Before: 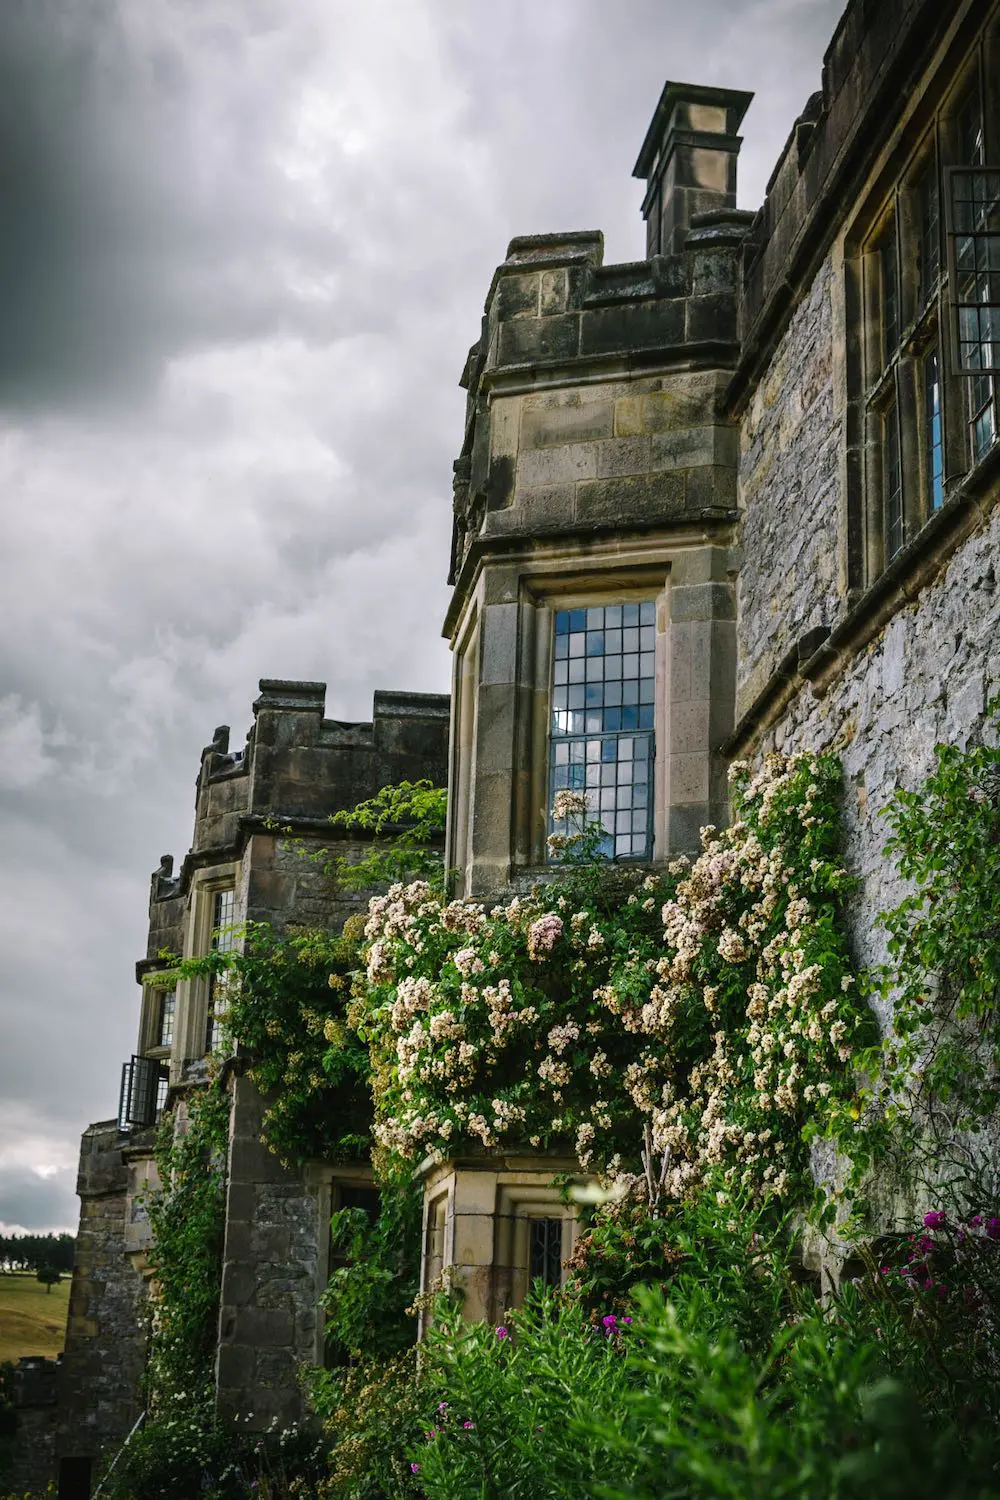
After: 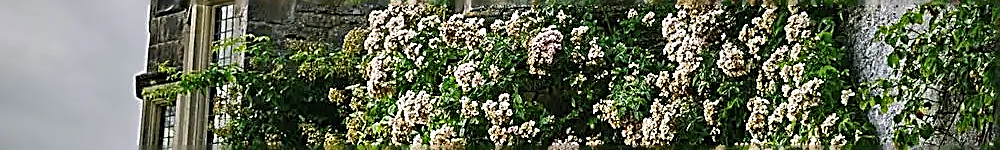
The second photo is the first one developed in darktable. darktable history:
crop and rotate: top 59.084%, bottom 30.916%
sharpen: amount 2
